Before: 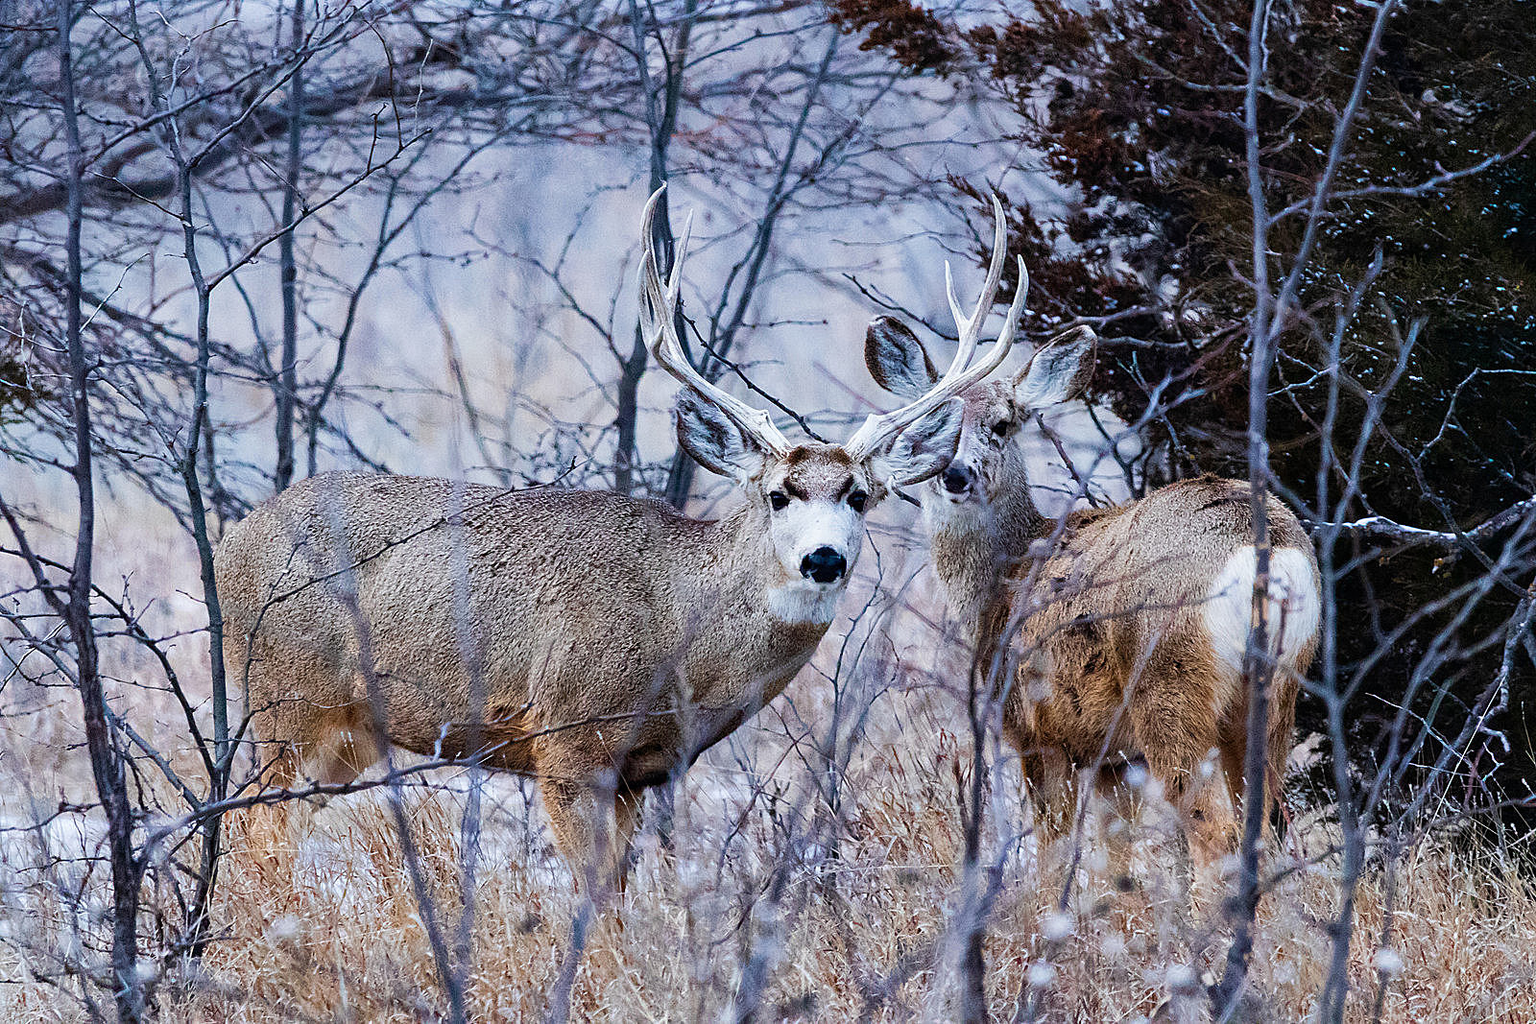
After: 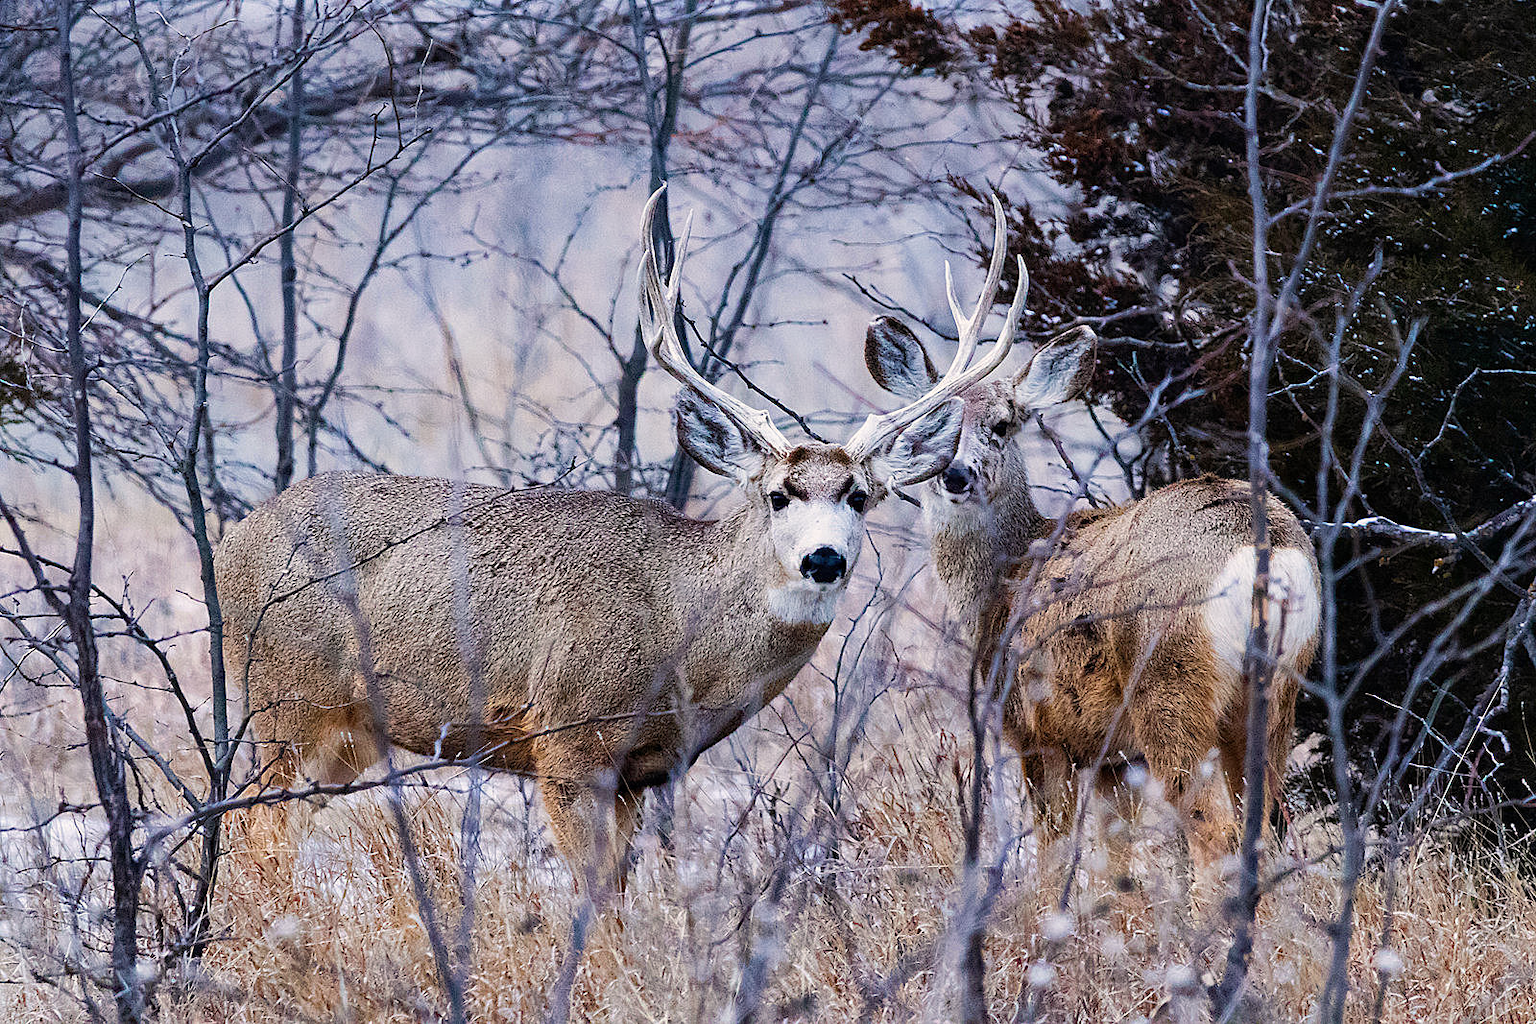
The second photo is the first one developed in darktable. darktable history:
color correction: highlights a* 3.7, highlights b* 5.12
tone equalizer: edges refinement/feathering 500, mask exposure compensation -1.57 EV, preserve details no
